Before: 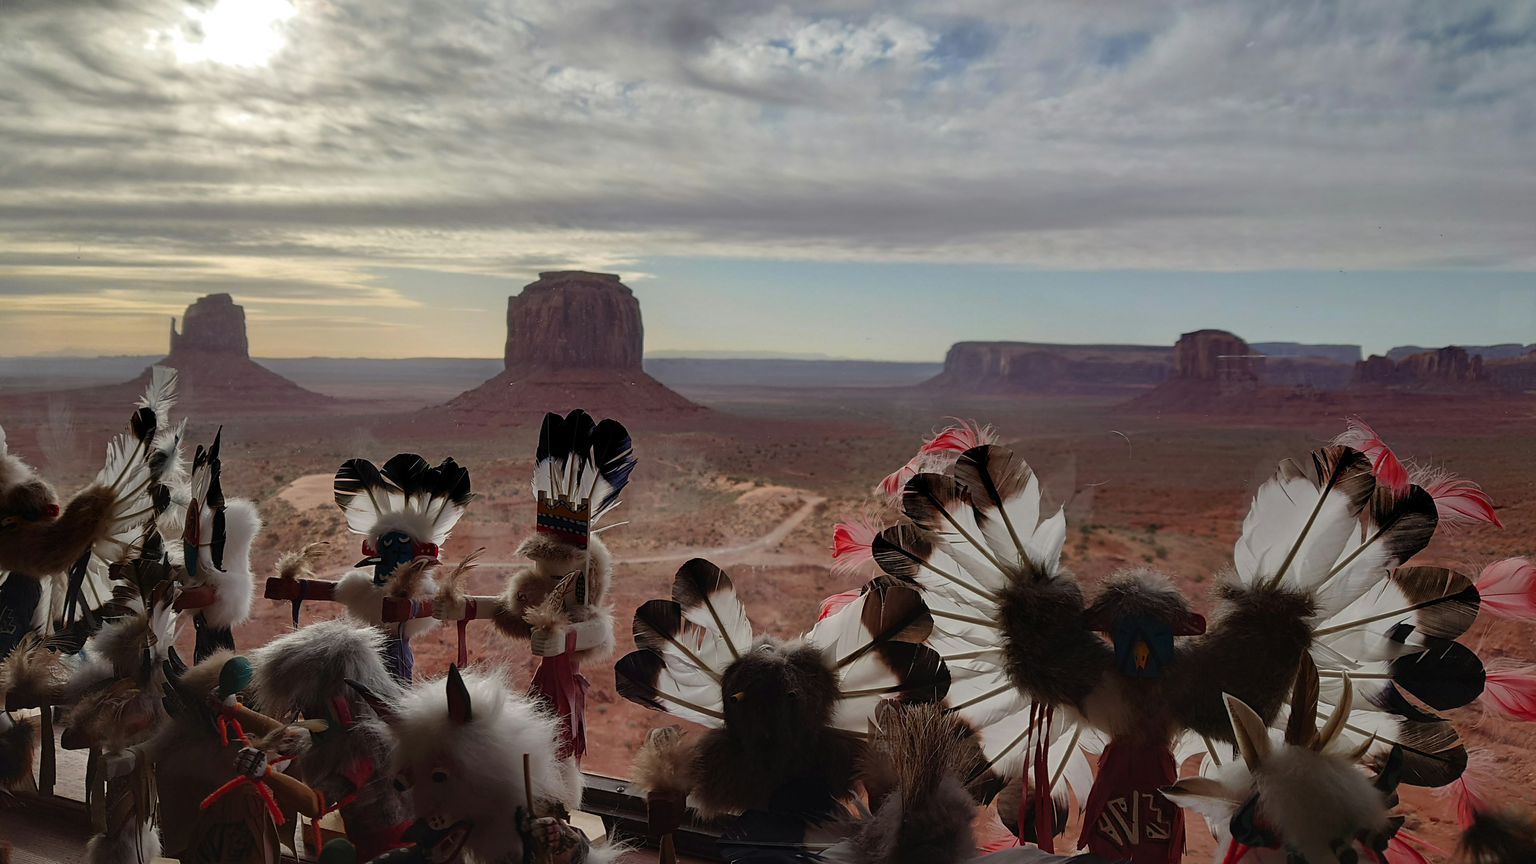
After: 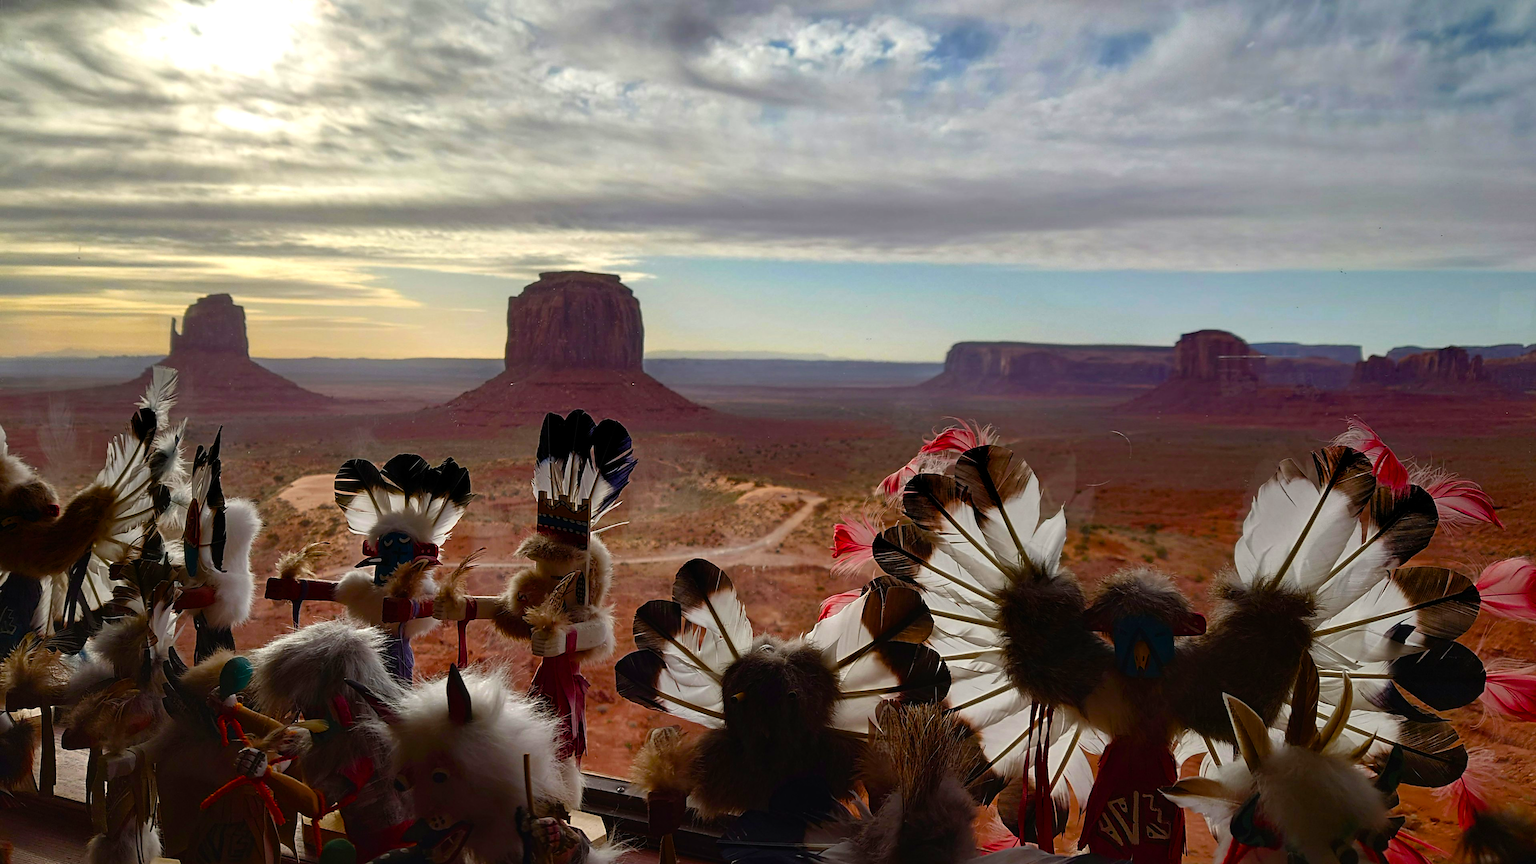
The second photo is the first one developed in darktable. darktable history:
color balance rgb: linear chroma grading › global chroma 25.012%, perceptual saturation grading › global saturation 34.689%, perceptual saturation grading › highlights -29.85%, perceptual saturation grading › shadows 34.876%, perceptual brilliance grading › global brilliance 15.821%, perceptual brilliance grading › shadows -35.326%
